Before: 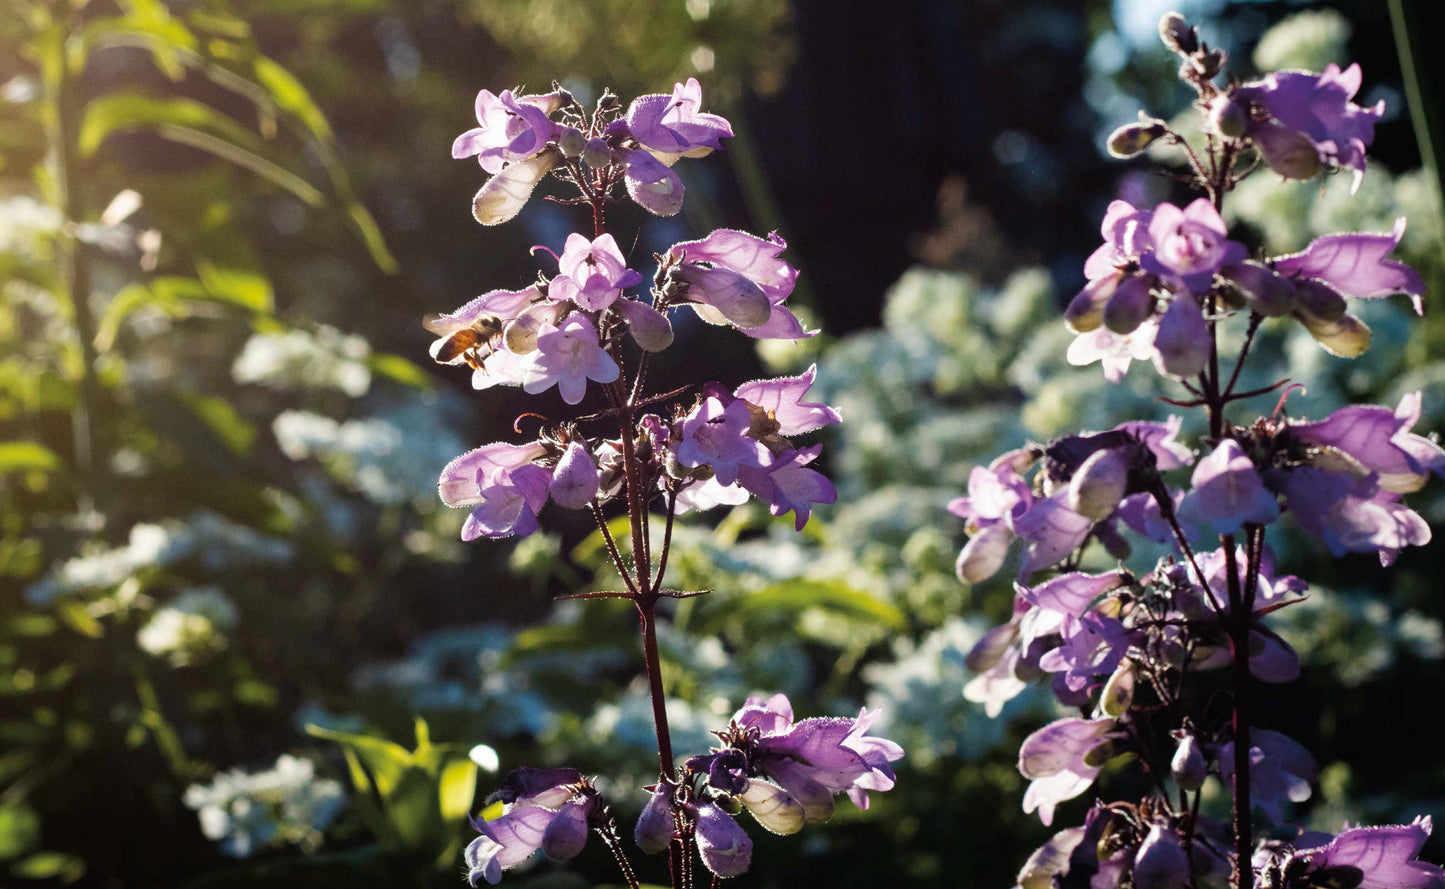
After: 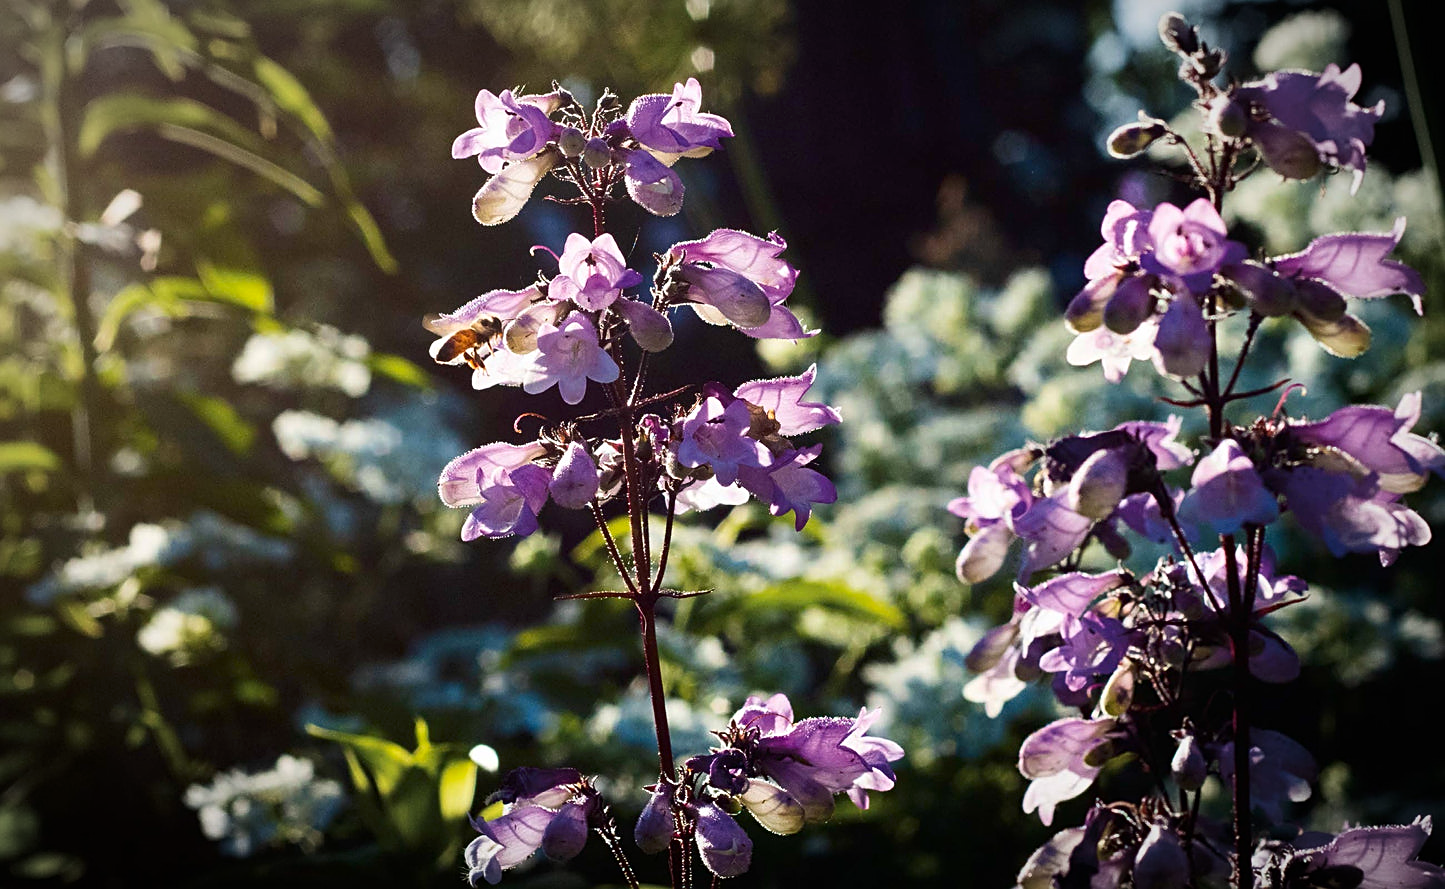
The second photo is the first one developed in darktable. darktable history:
contrast brightness saturation: contrast 0.15, brightness -0.01, saturation 0.1
vignetting: automatic ratio true
sharpen: on, module defaults
shadows and highlights: shadows -24.28, highlights 49.77, soften with gaussian
